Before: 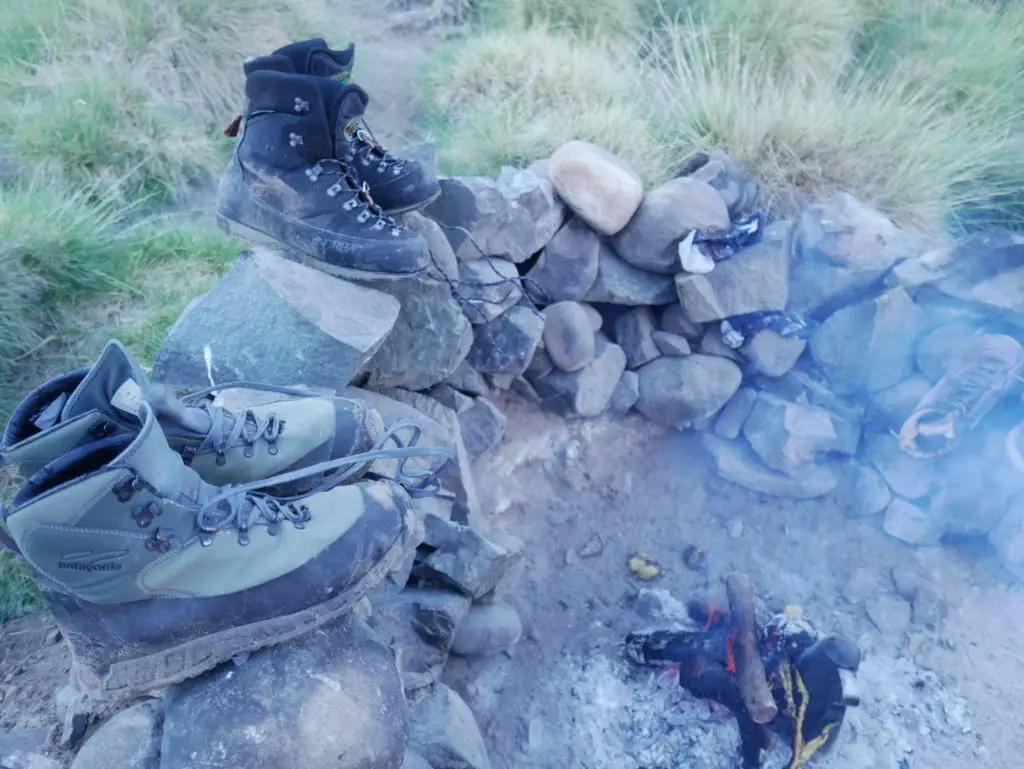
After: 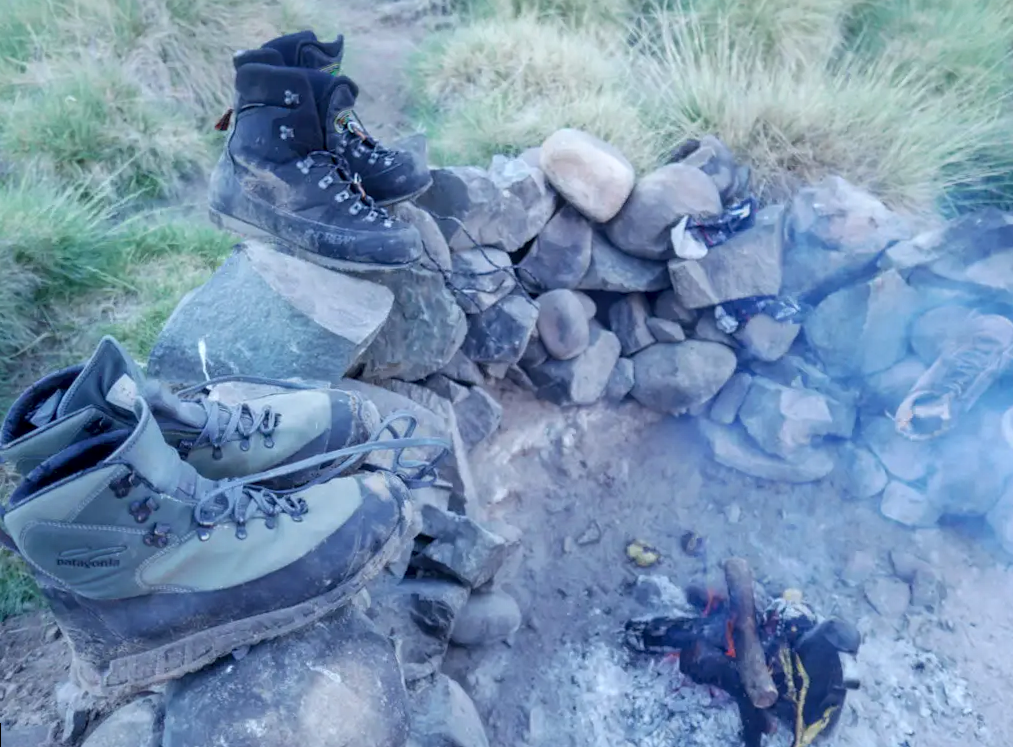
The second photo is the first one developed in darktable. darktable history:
rotate and perspective: rotation -1°, crop left 0.011, crop right 0.989, crop top 0.025, crop bottom 0.975
local contrast: on, module defaults
